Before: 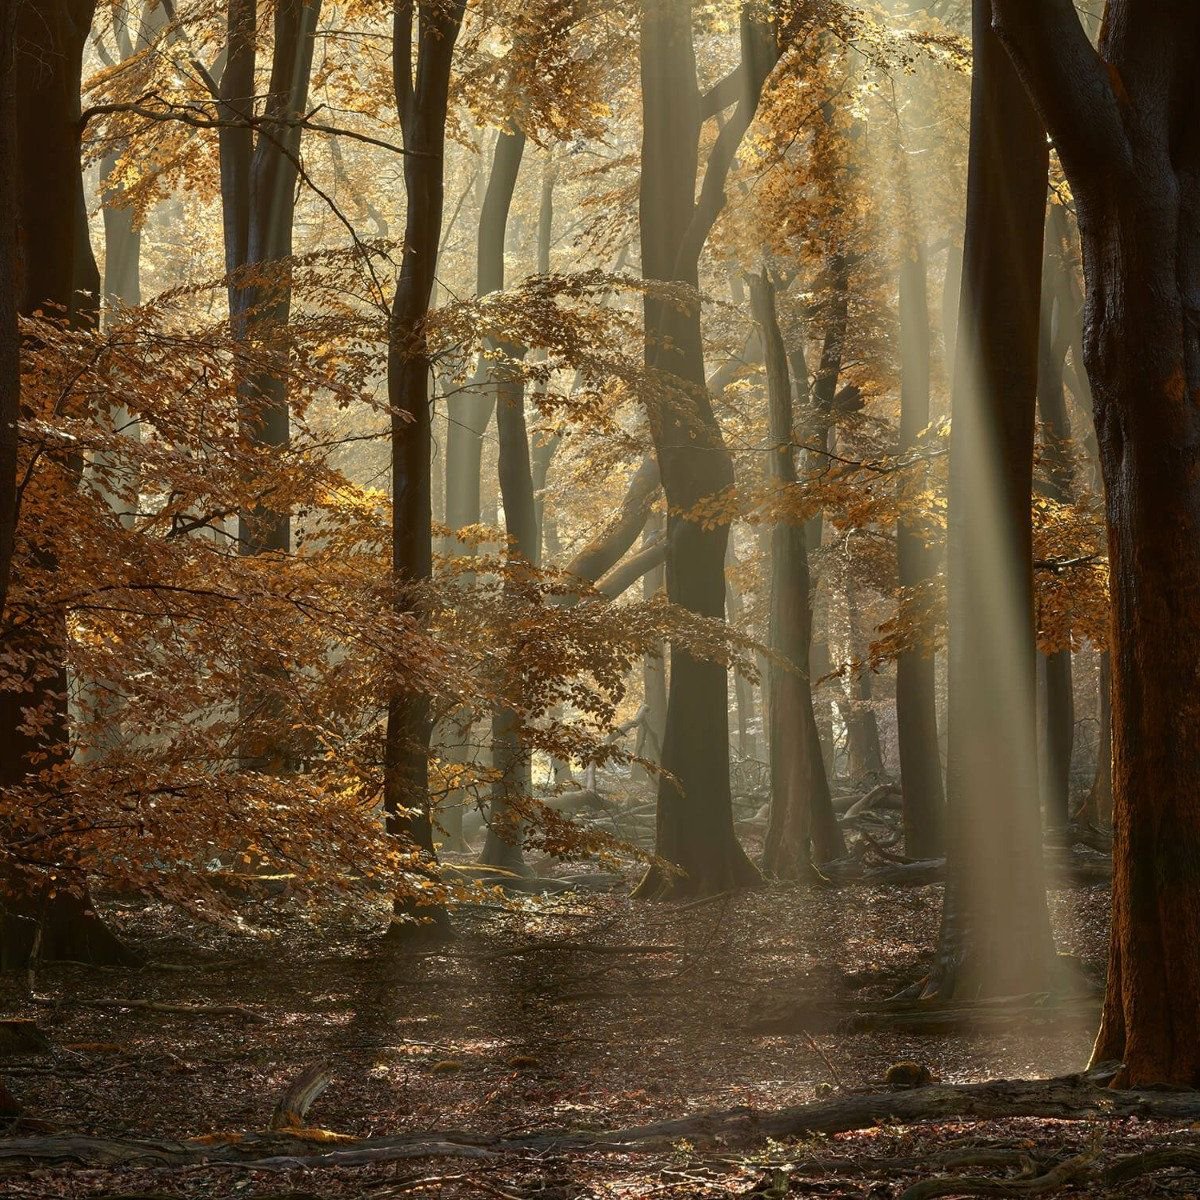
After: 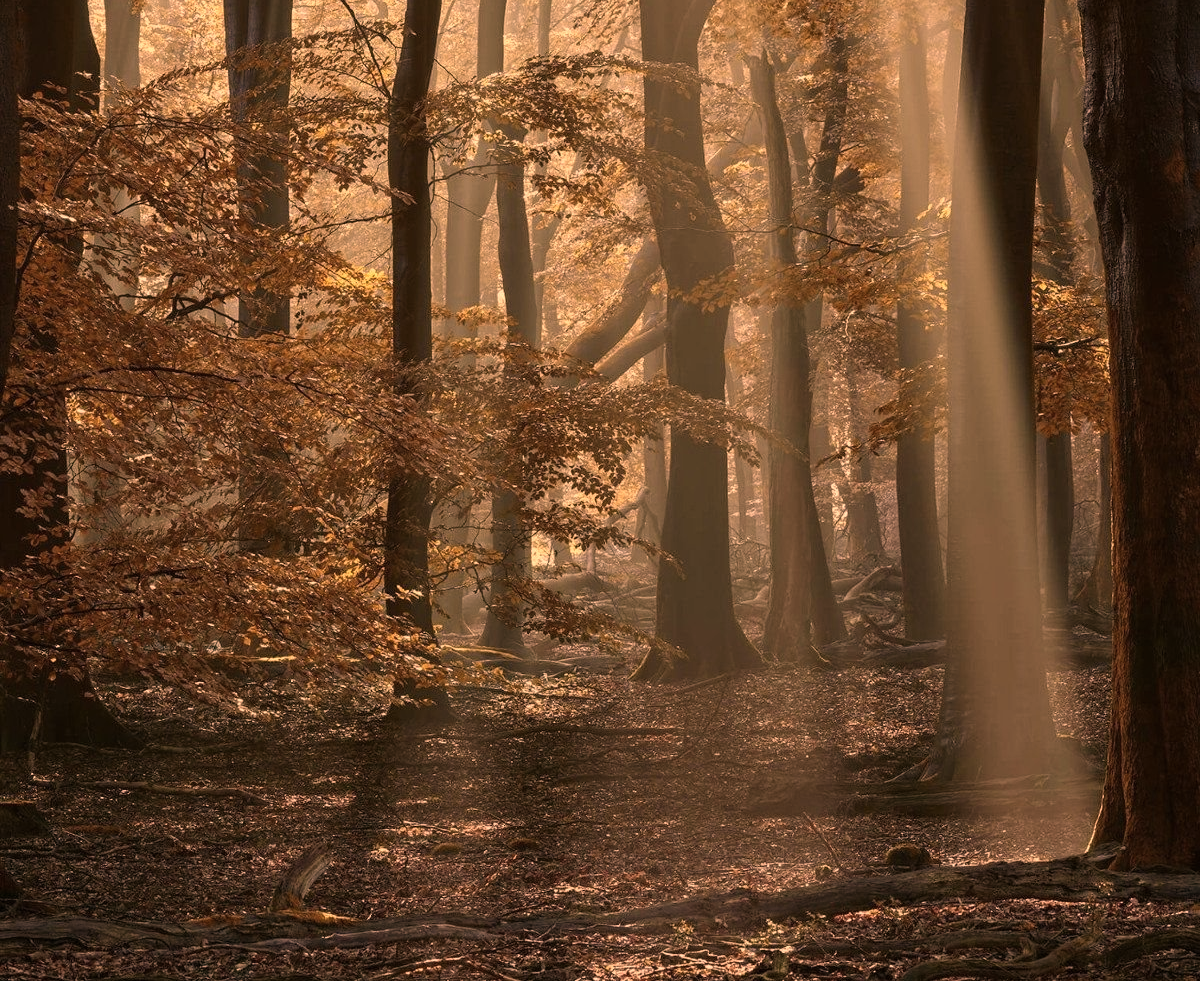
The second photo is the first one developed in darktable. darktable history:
crop and rotate: top 18.201%
color correction: highlights a* 39.24, highlights b* 39.65, saturation 0.686
